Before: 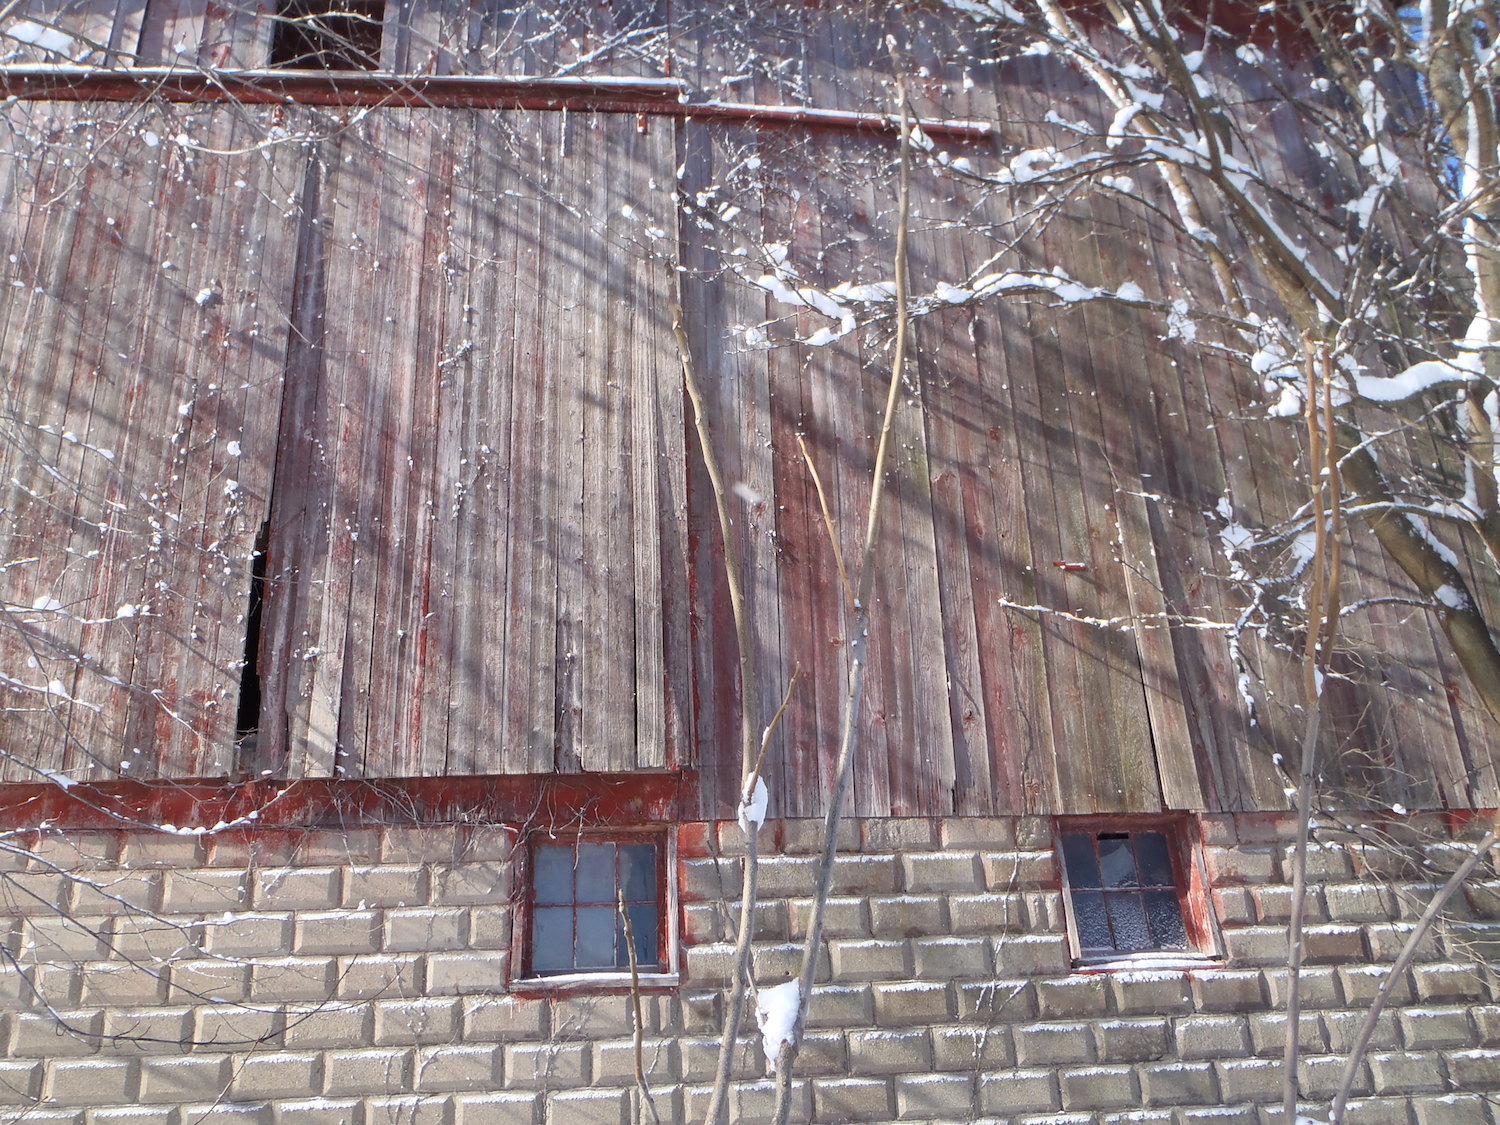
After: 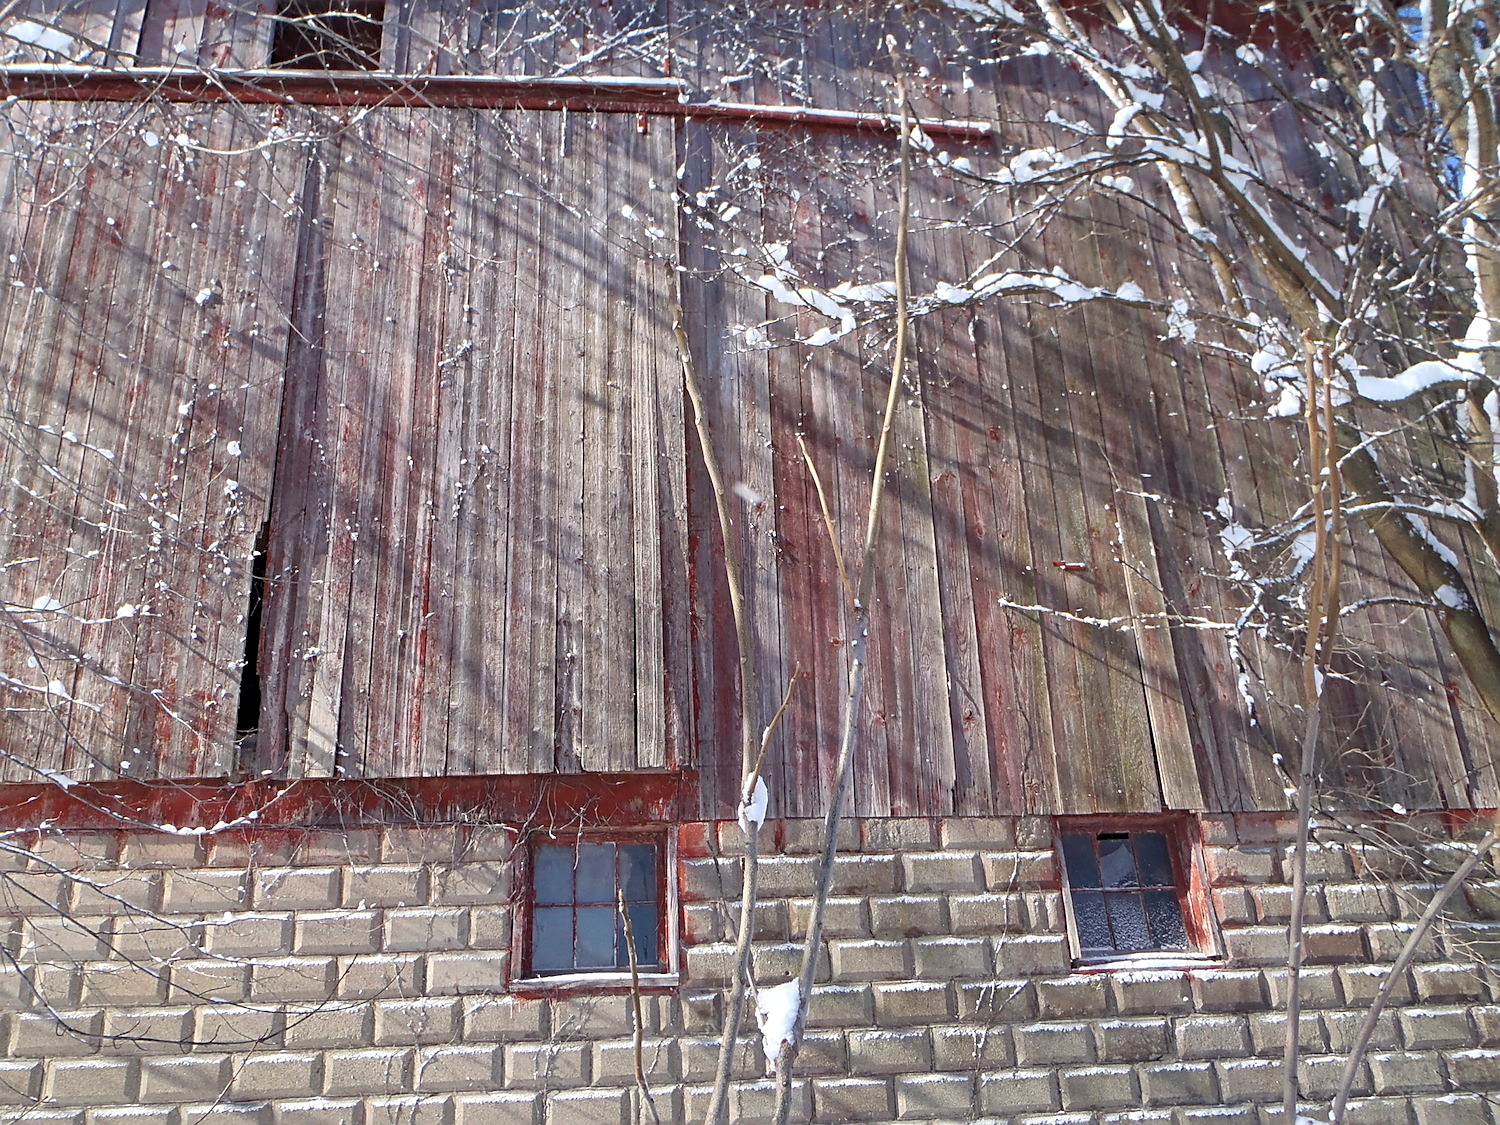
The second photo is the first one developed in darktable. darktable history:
color calibration: gray › normalize channels true, illuminant same as pipeline (D50), adaptation none (bypass), x 0.332, y 0.334, temperature 5003.77 K, gamut compression 0.004
haze removal: compatibility mode true, adaptive false
sharpen: on, module defaults
